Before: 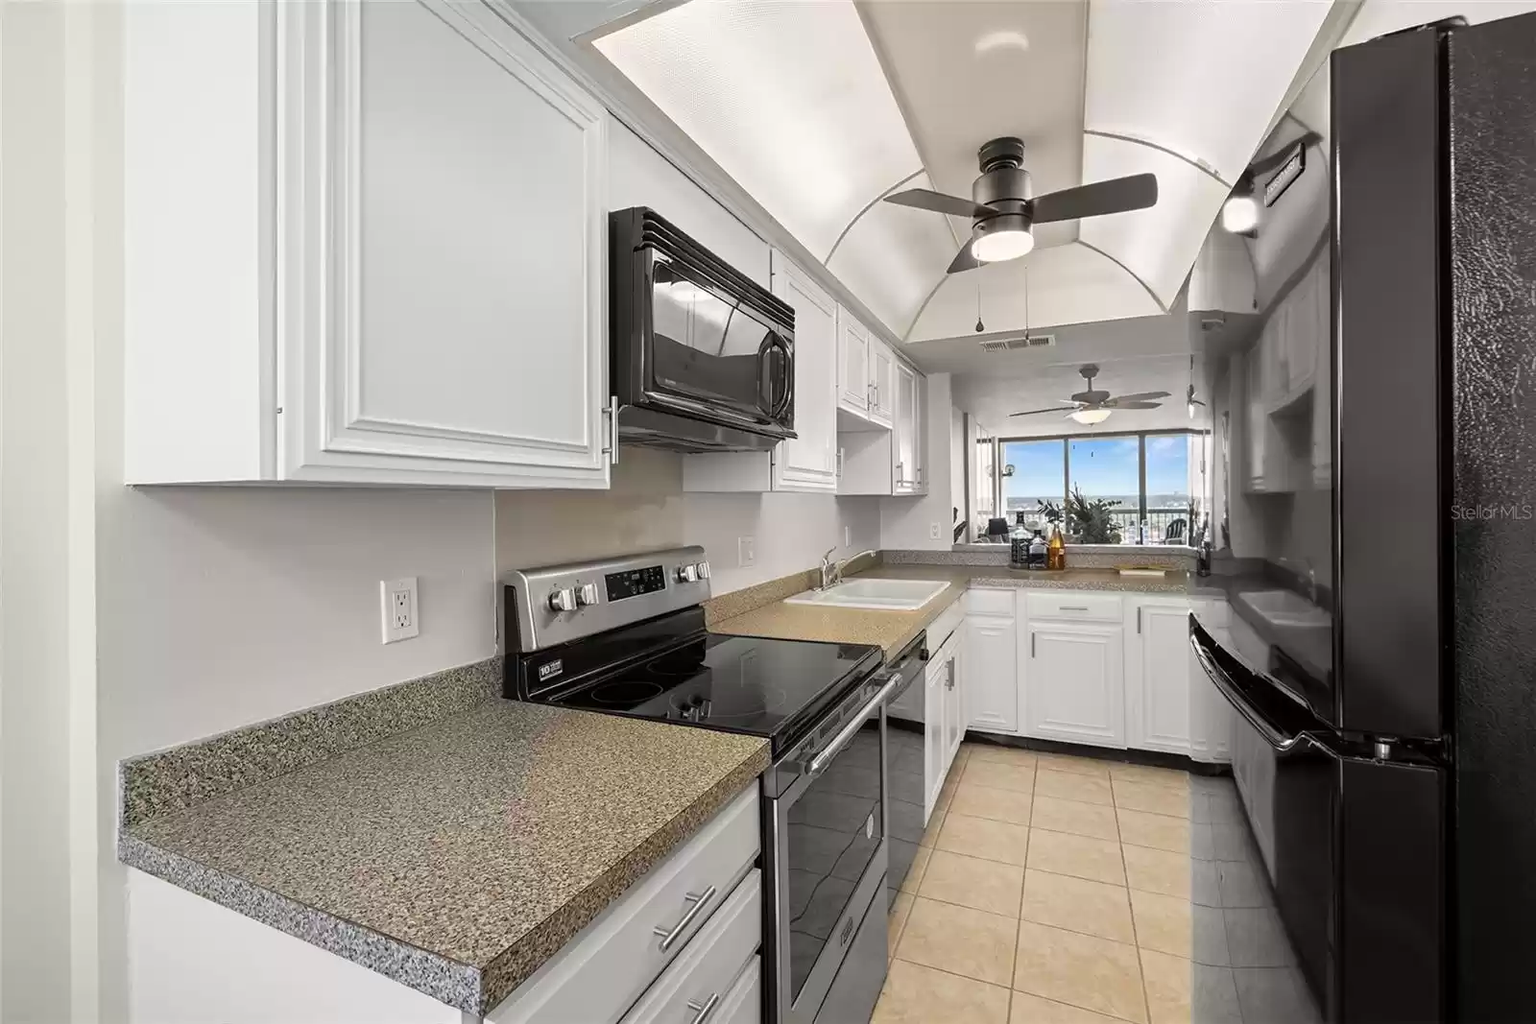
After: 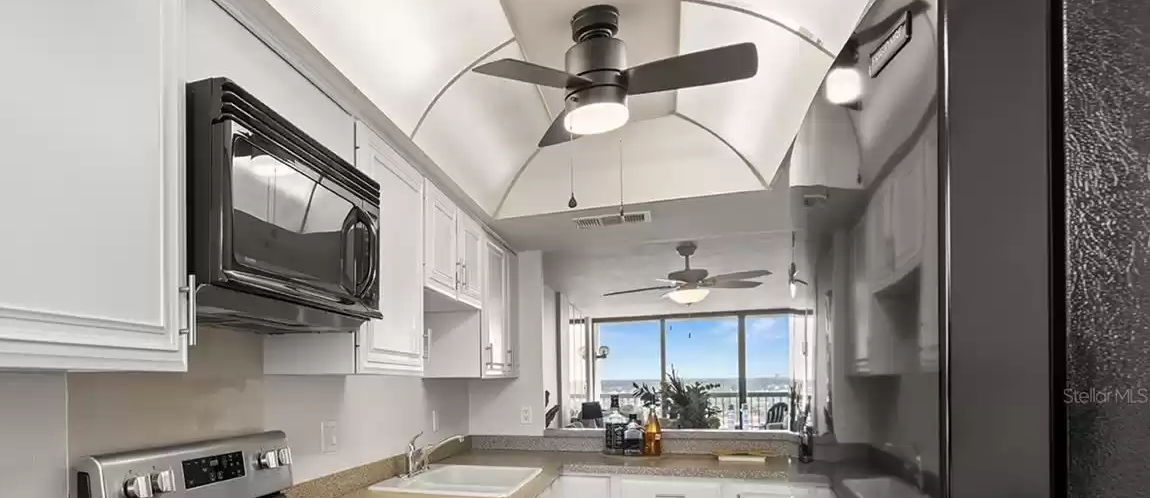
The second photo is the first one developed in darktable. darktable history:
crop and rotate: left 28.09%, top 13.01%, bottom 40.249%
